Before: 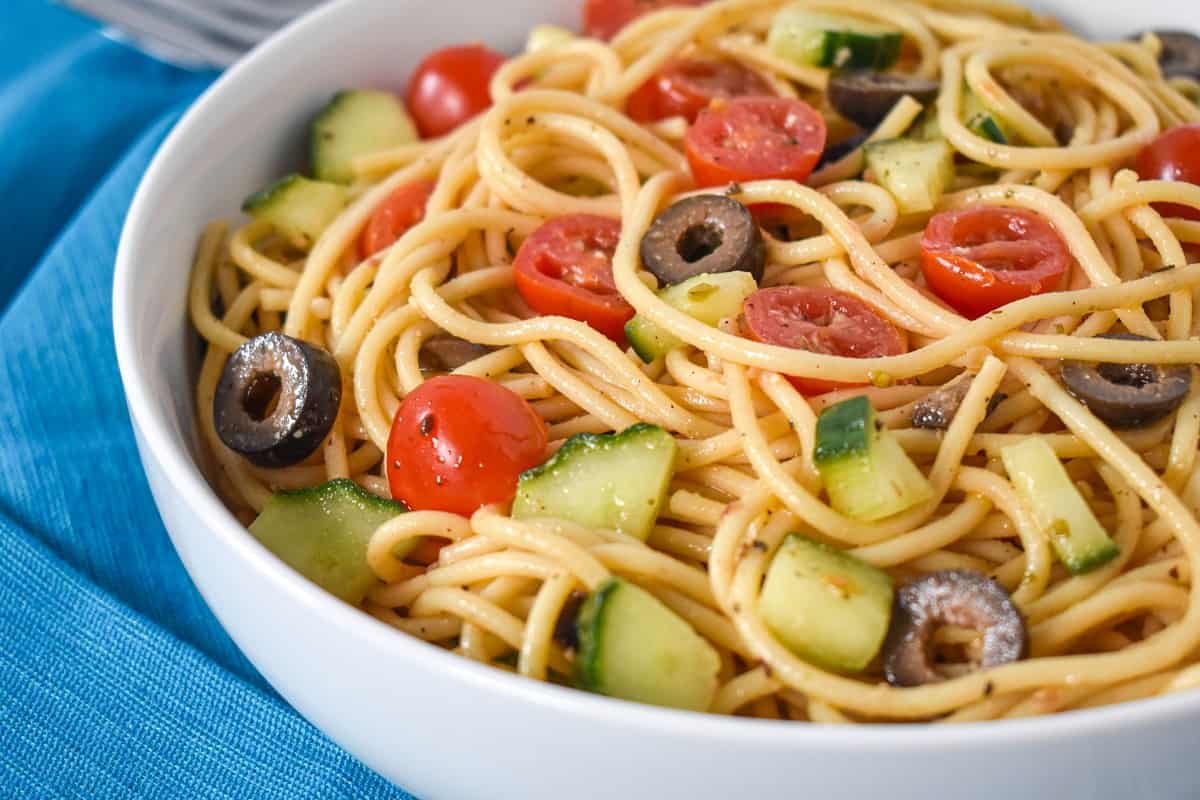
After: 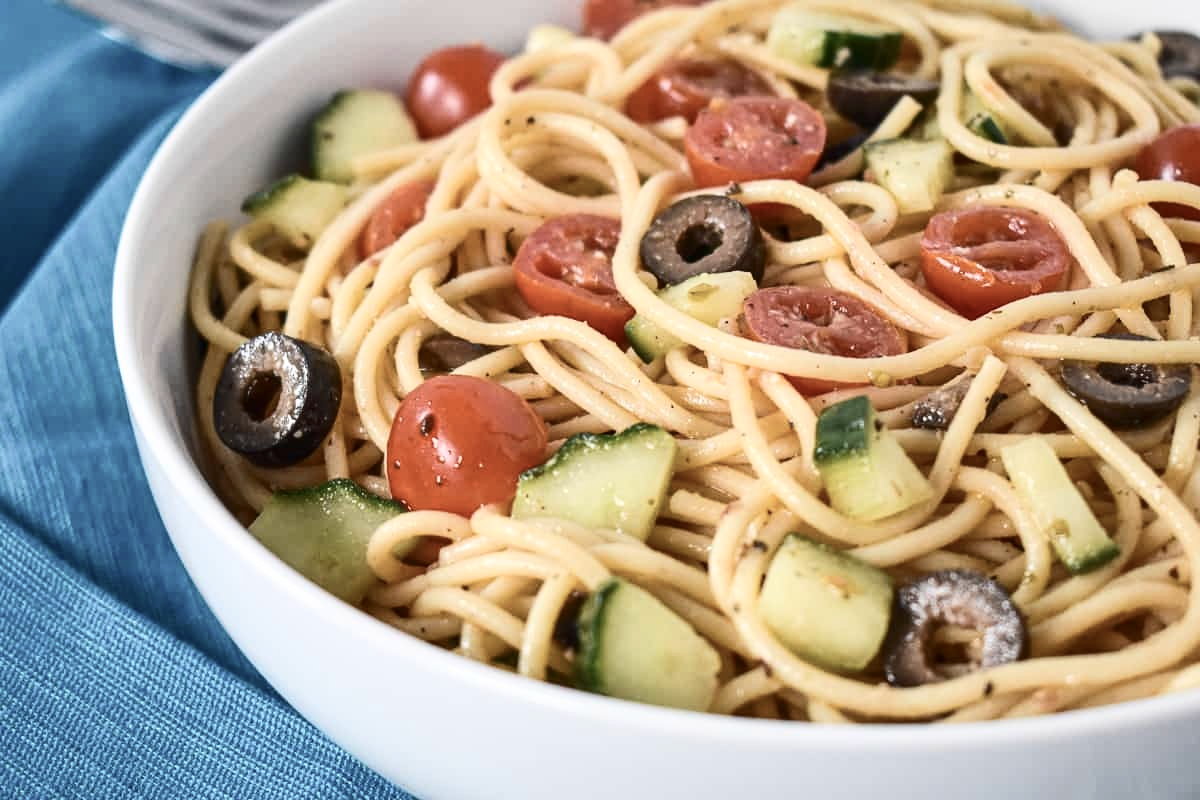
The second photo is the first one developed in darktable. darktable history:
contrast brightness saturation: contrast 0.25, saturation -0.31
exposure: compensate highlight preservation false
